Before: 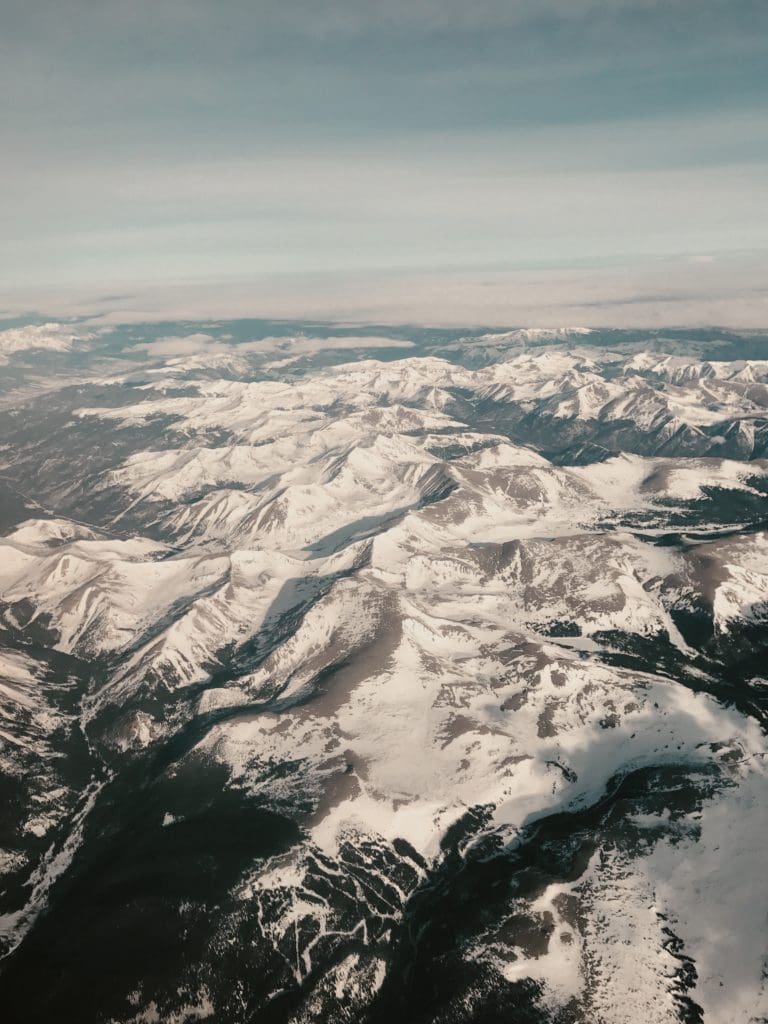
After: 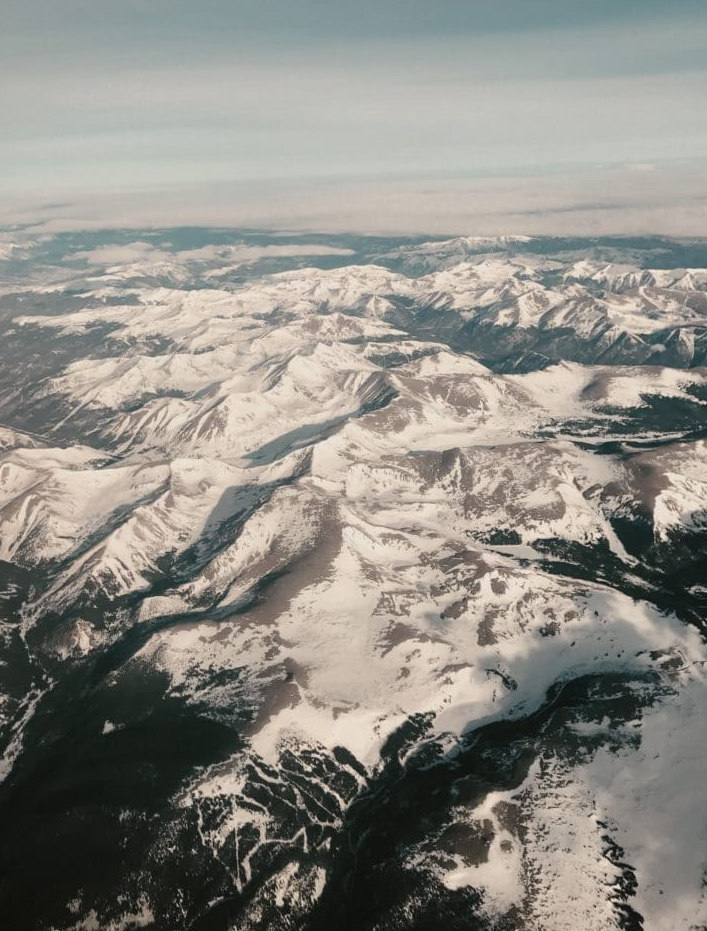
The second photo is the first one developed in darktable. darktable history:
crop and rotate: left 7.846%, top 9.017%
